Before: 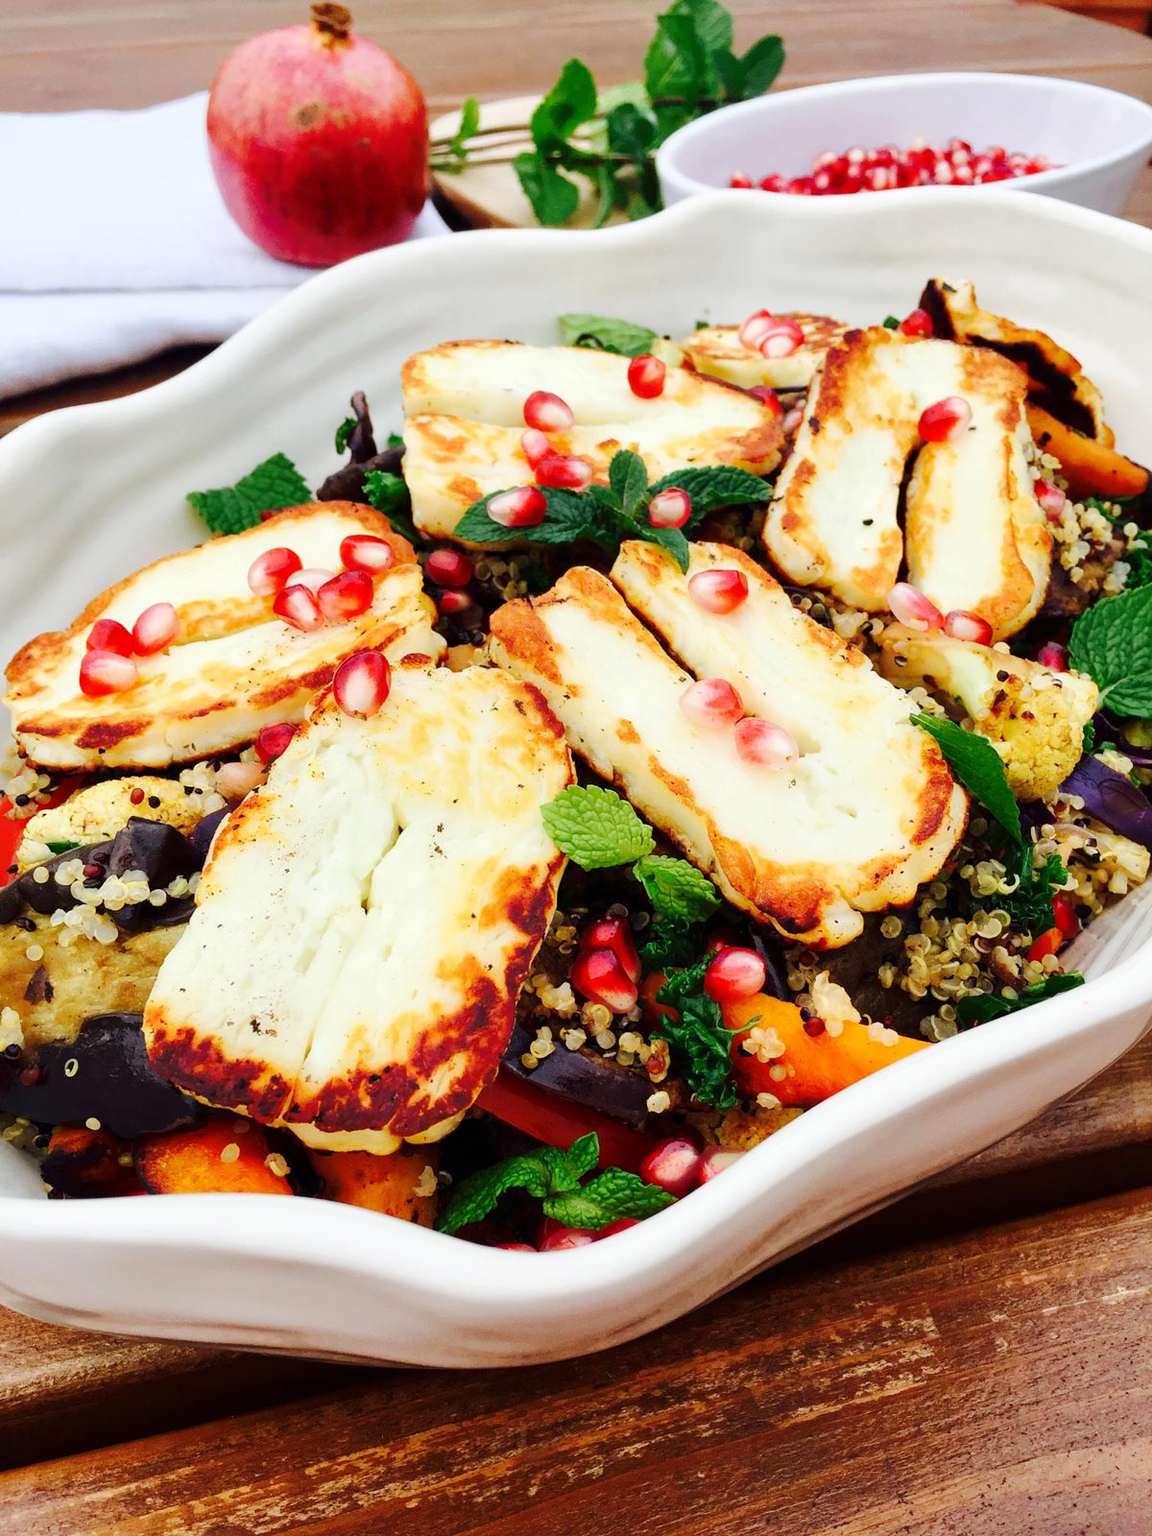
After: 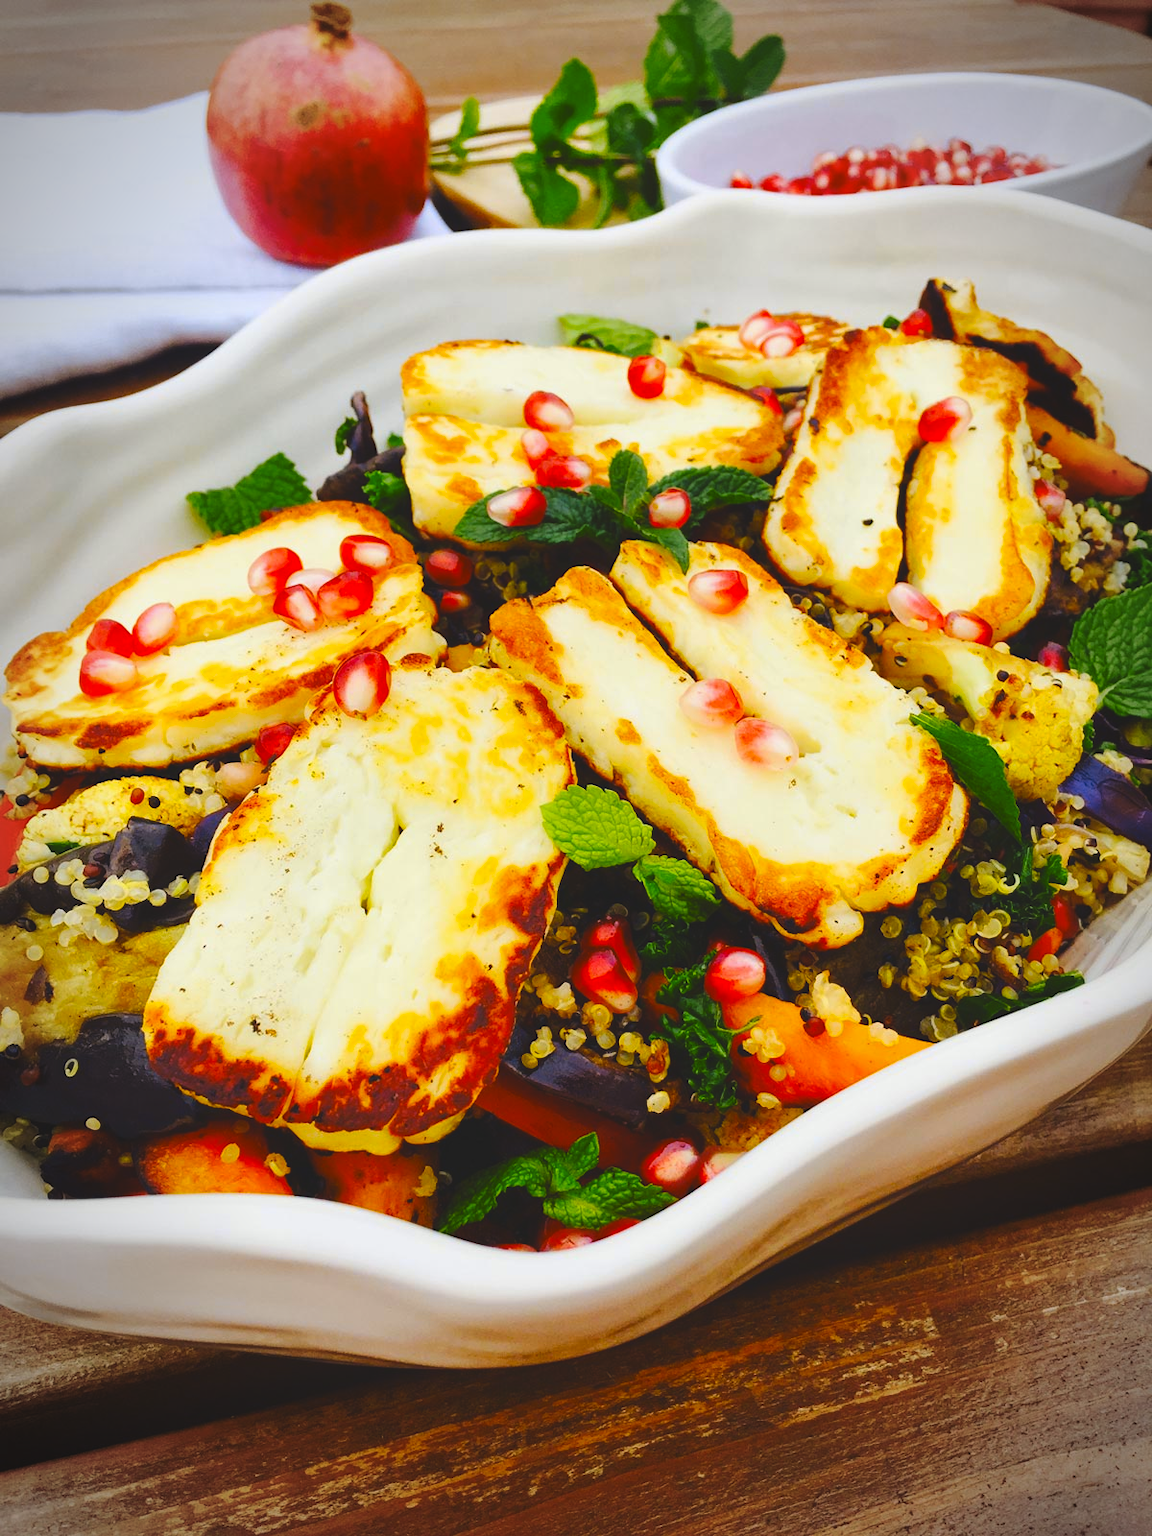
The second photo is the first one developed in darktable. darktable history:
vignetting: automatic ratio true
color contrast: green-magenta contrast 1.12, blue-yellow contrast 1.95, unbound 0
exposure: black level correction -0.015, exposure -0.125 EV, compensate highlight preservation false
